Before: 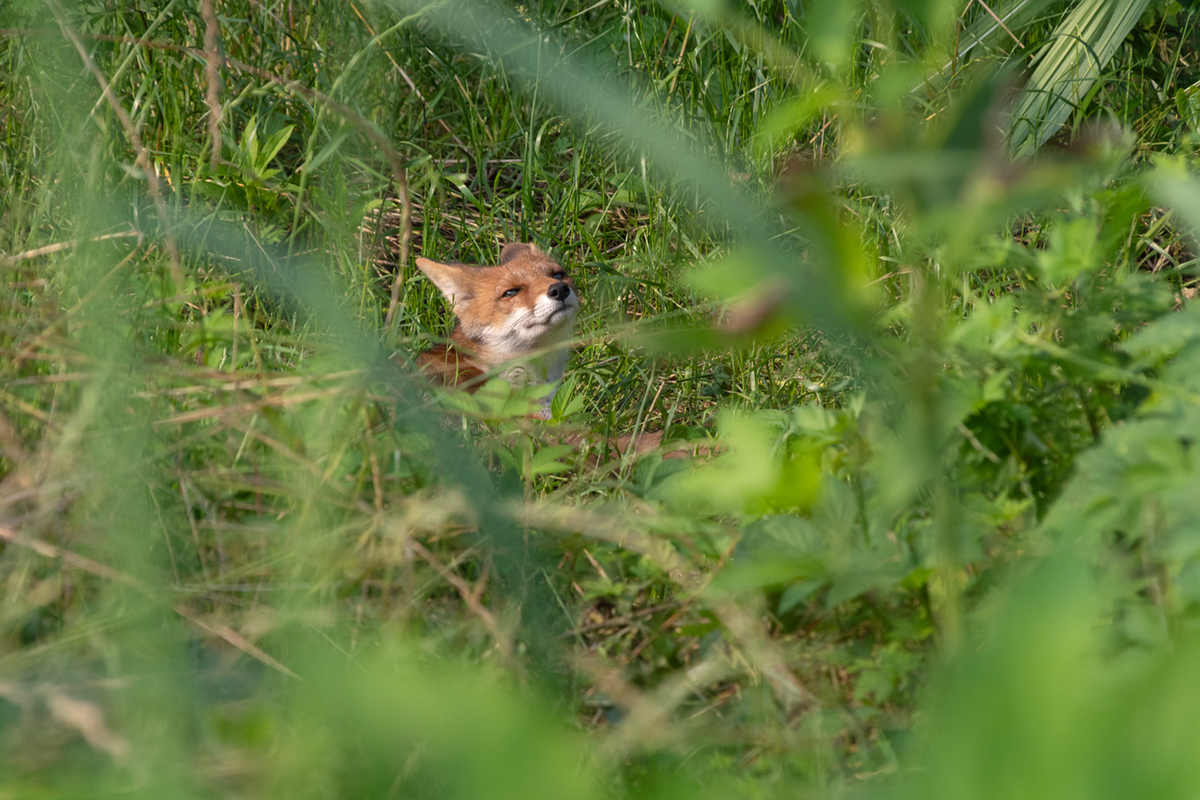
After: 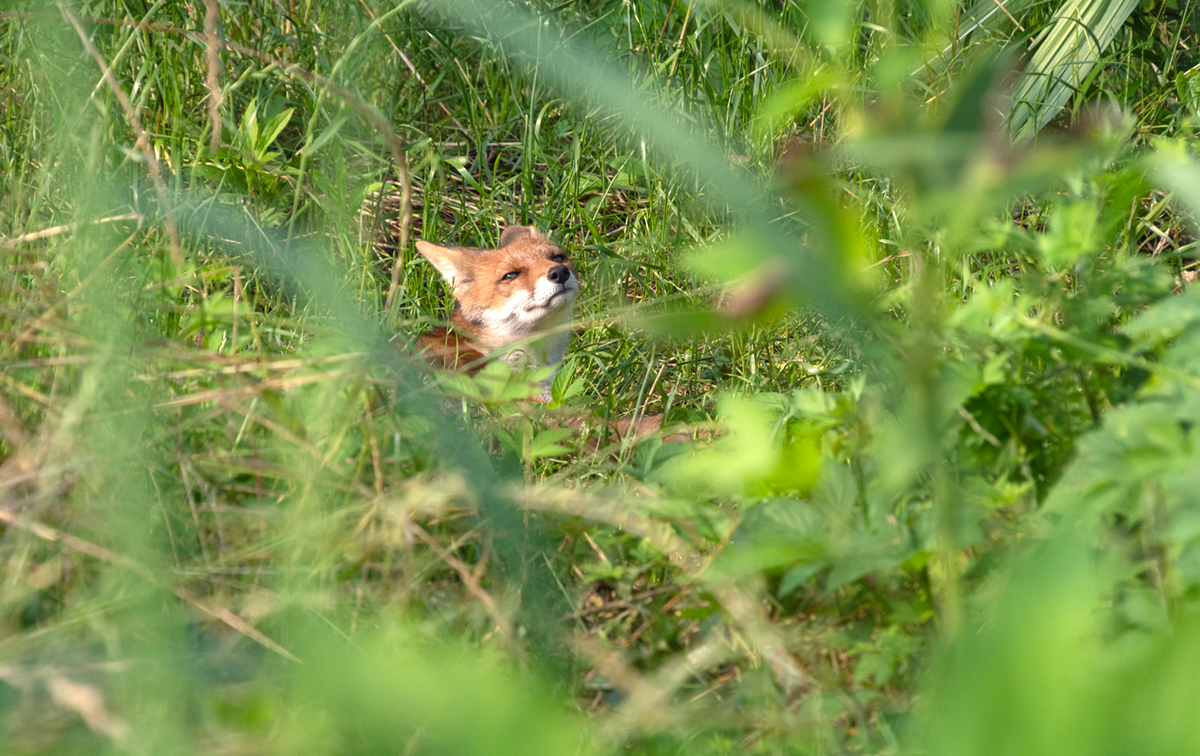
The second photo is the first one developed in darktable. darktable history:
exposure: black level correction 0, exposure 0.701 EV, compensate highlight preservation false
crop and rotate: top 2.17%, bottom 3.222%
shadows and highlights: low approximation 0.01, soften with gaussian
